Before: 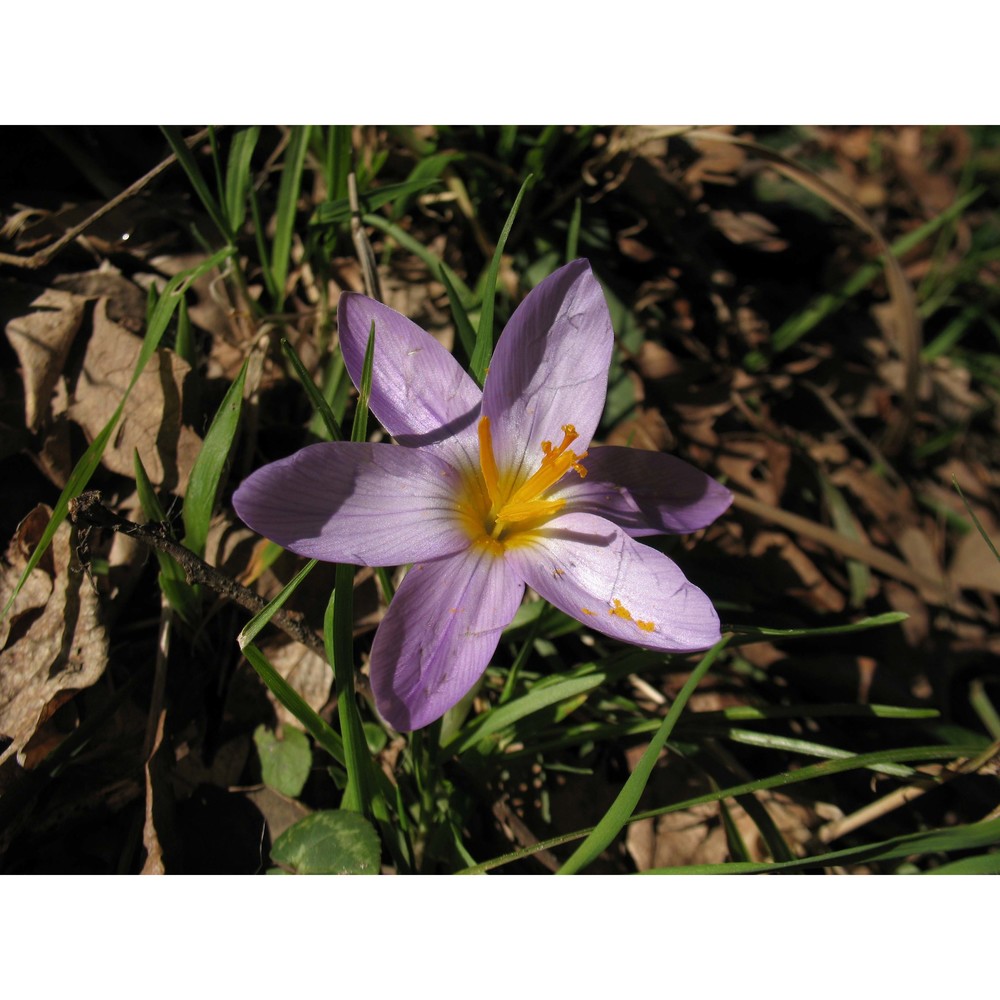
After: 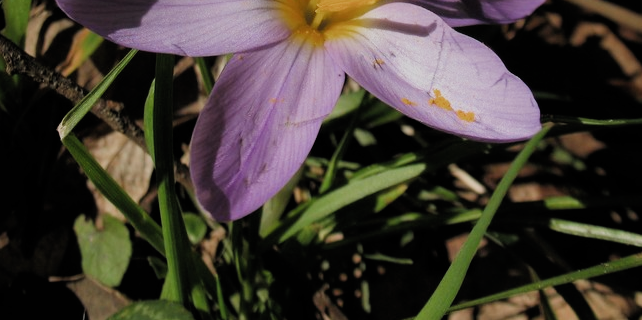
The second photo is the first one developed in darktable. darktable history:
filmic rgb: black relative exposure -7.65 EV, white relative exposure 4.56 EV, hardness 3.61, add noise in highlights 0.001, color science v3 (2019), use custom middle-gray values true, contrast in highlights soft
crop: left 18.091%, top 51.005%, right 17.708%, bottom 16.939%
